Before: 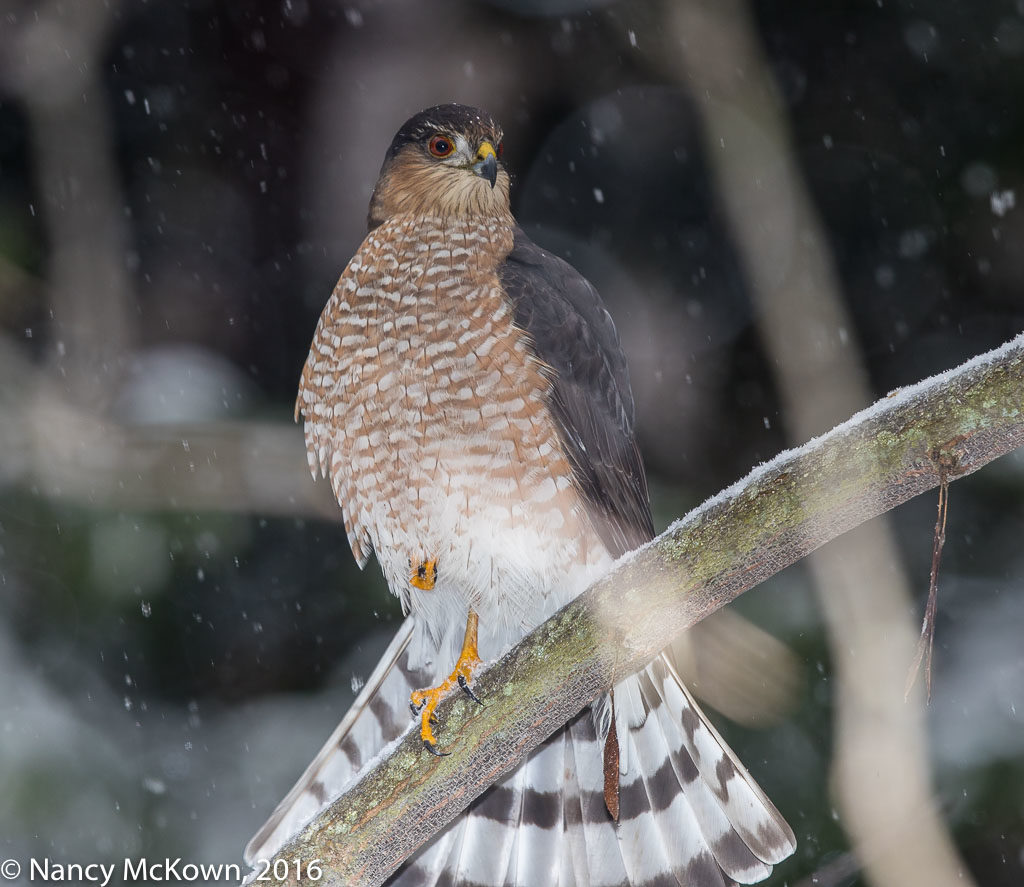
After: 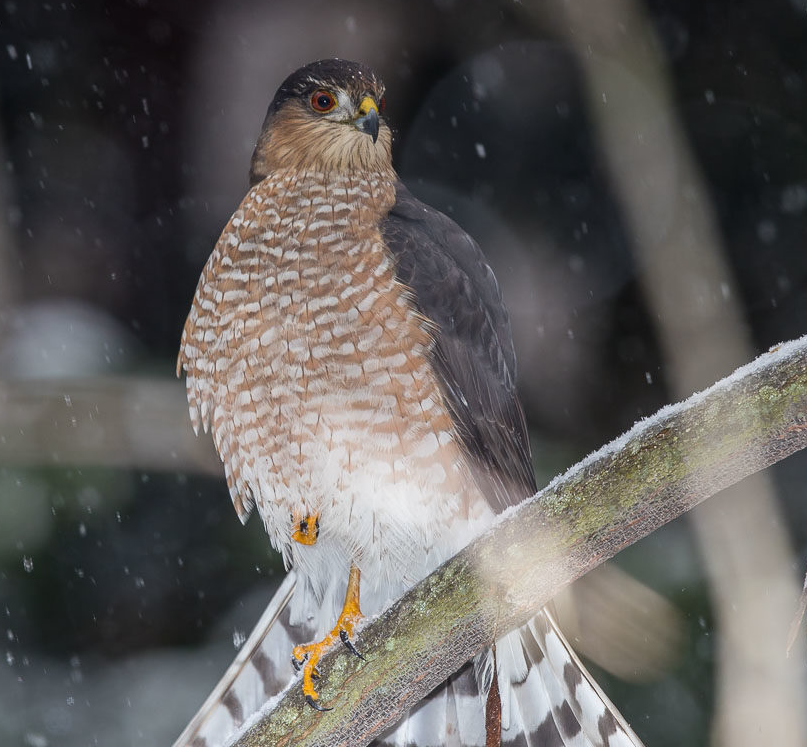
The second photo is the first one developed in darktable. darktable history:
crop: left 11.528%, top 5.134%, right 9.572%, bottom 10.589%
